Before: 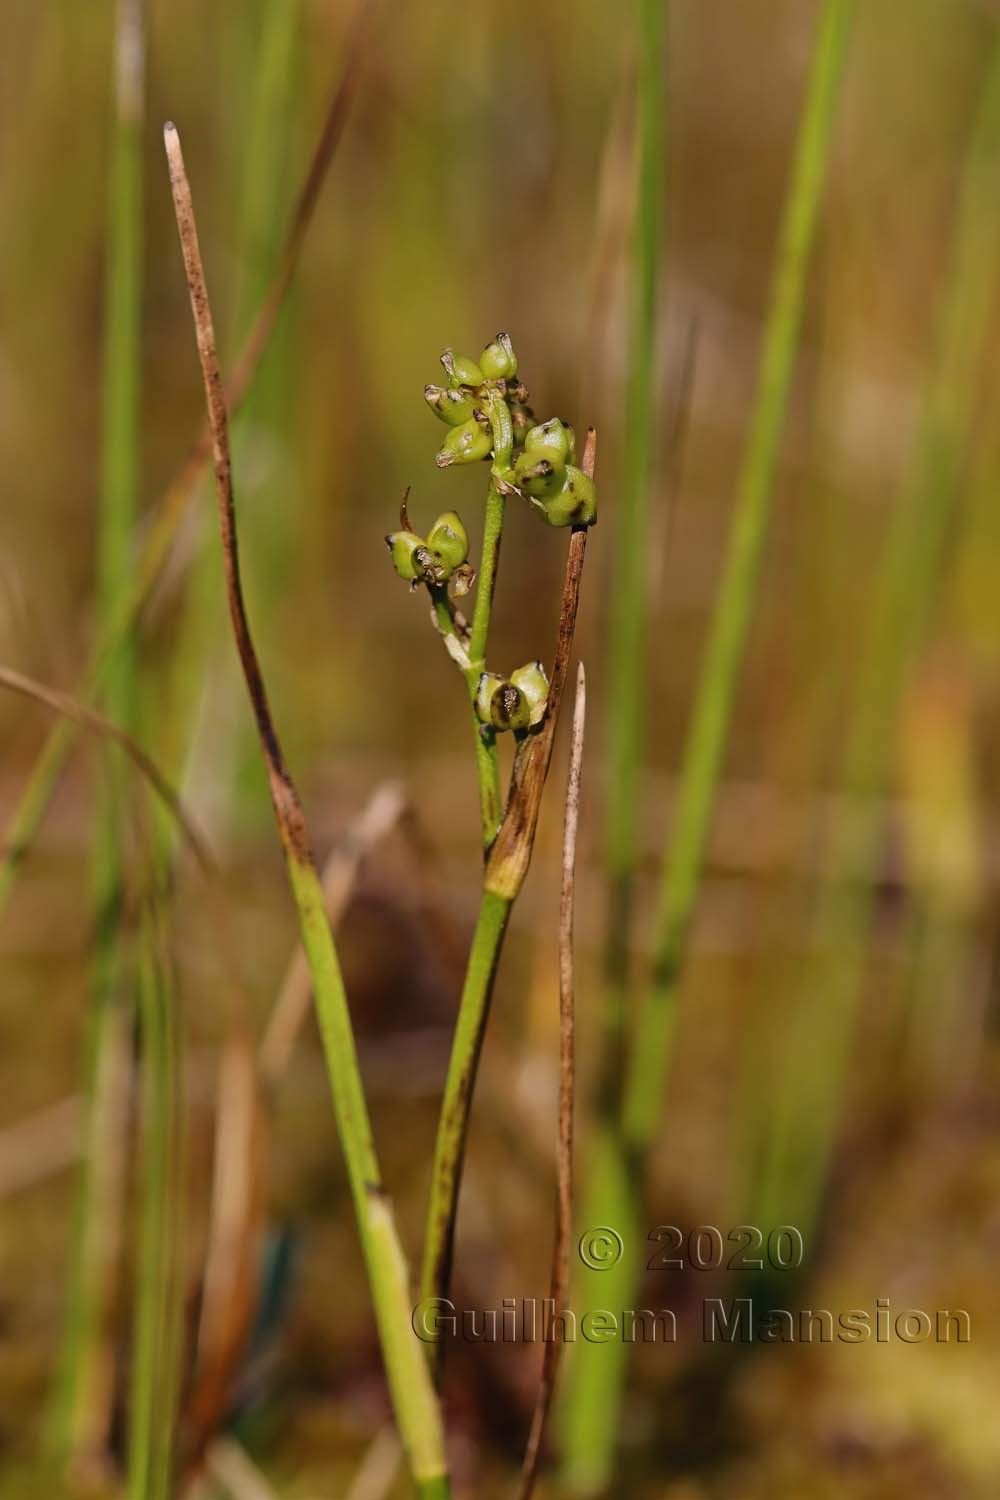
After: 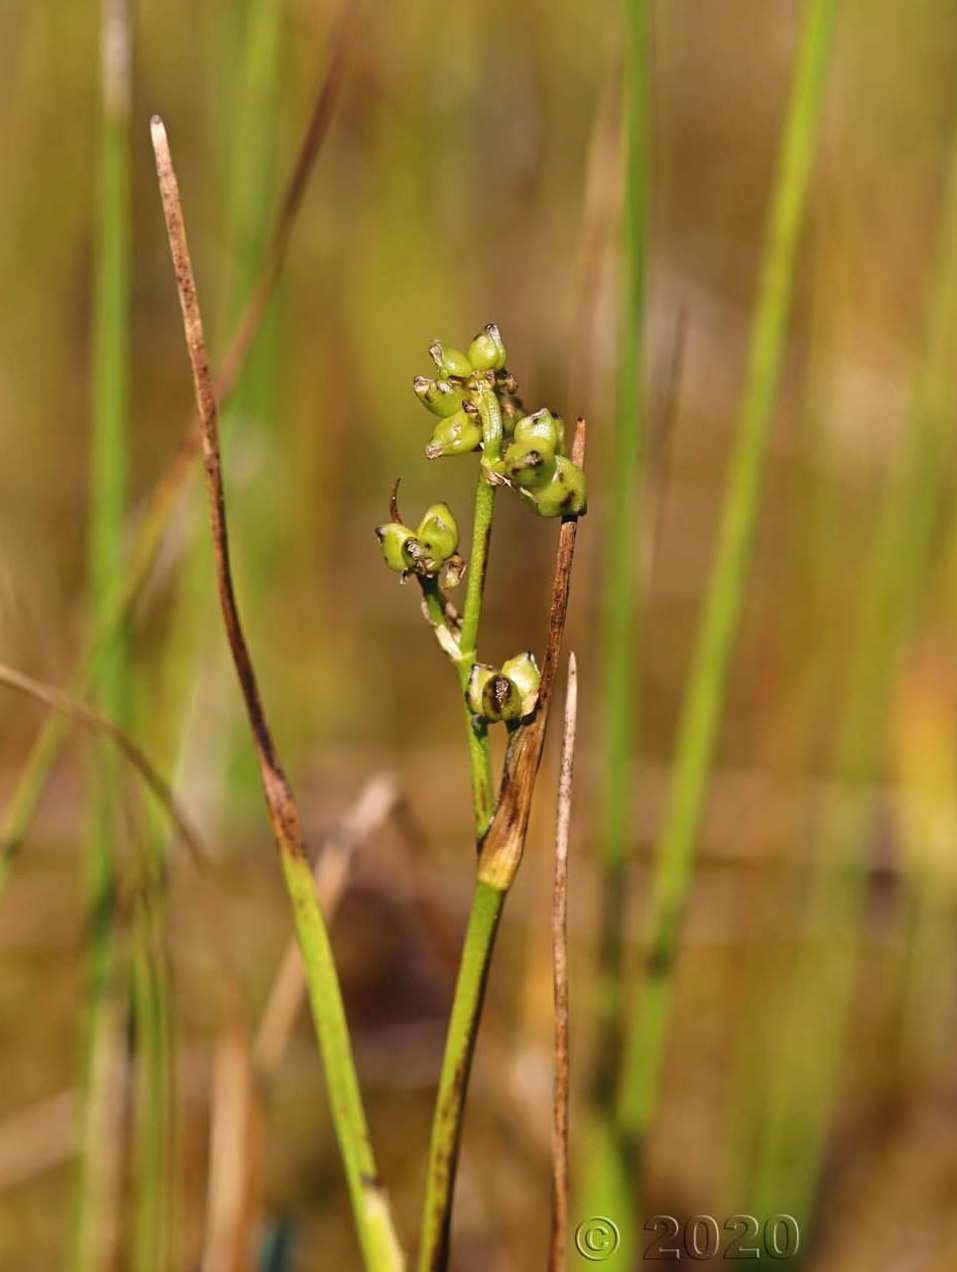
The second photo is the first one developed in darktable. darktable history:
exposure: black level correction 0, exposure 0.498 EV, compensate highlight preservation false
crop and rotate: angle 0.492°, left 0.247%, right 2.756%, bottom 14.11%
